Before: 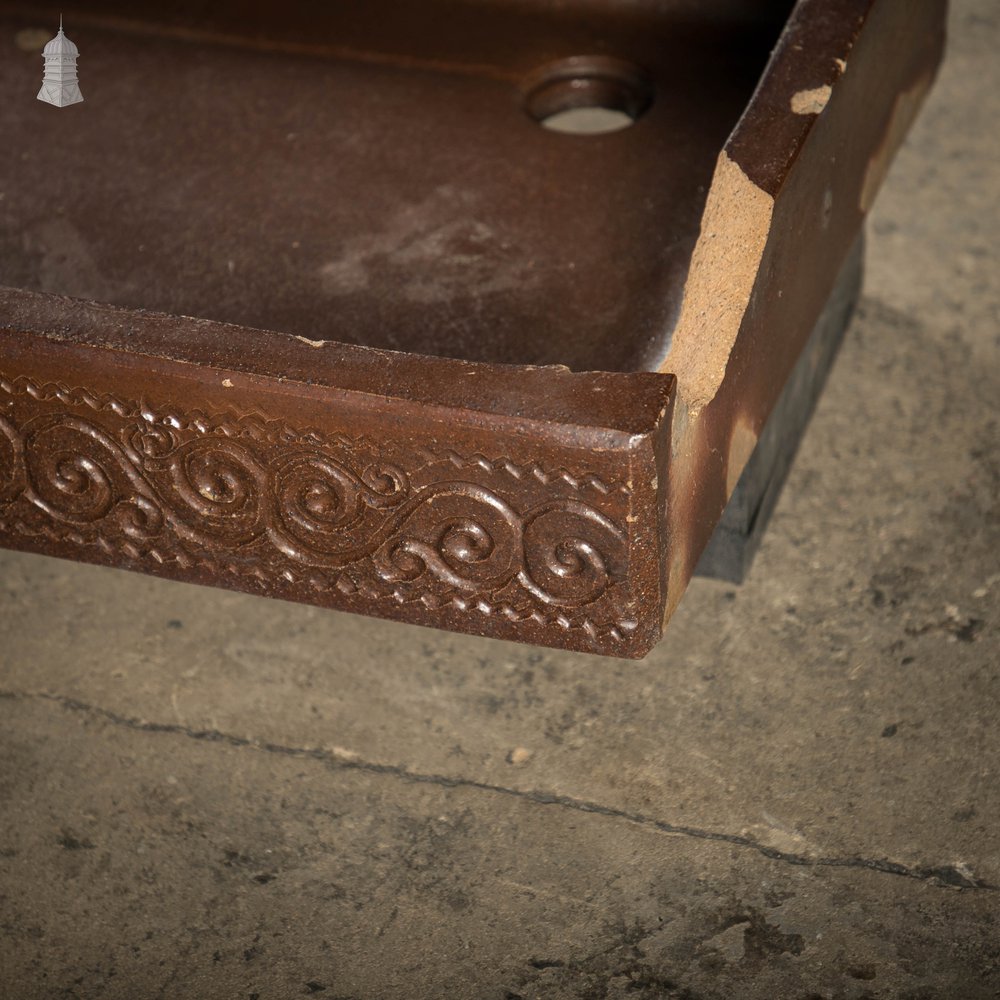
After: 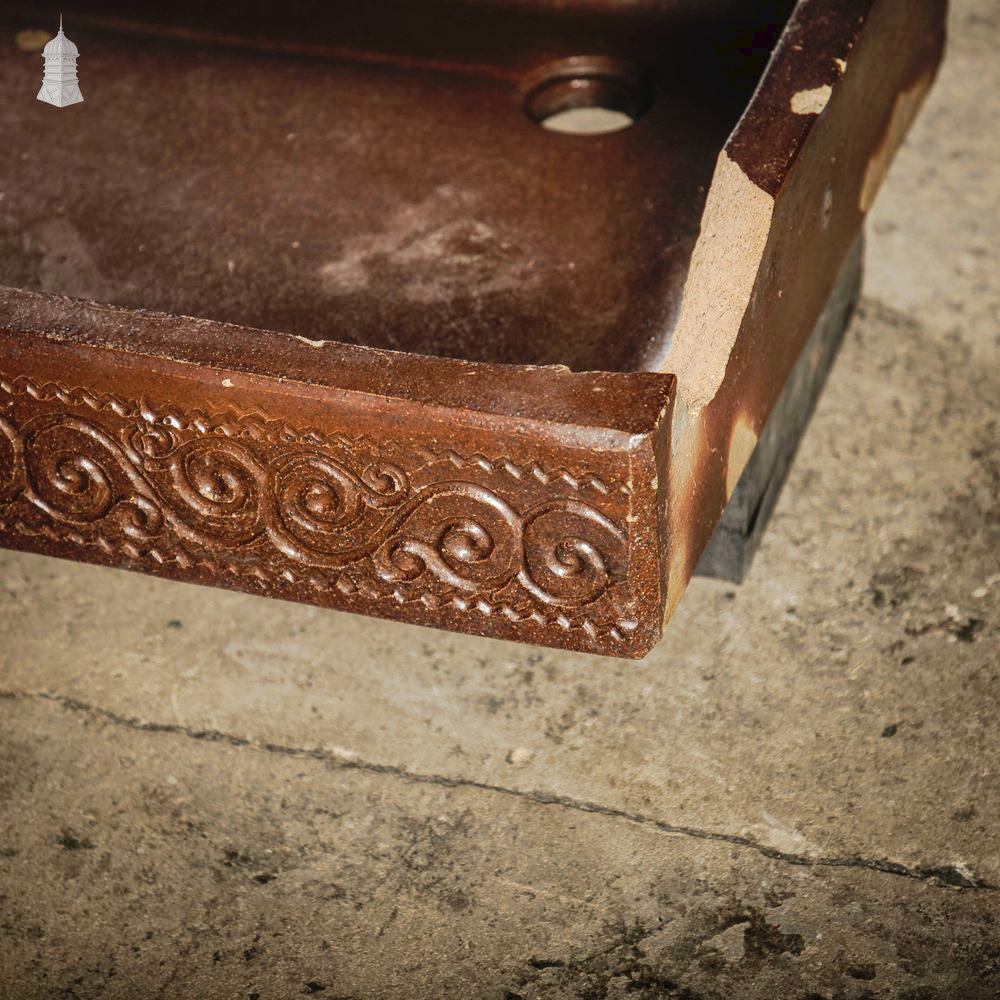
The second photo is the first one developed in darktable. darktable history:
local contrast: on, module defaults
tone curve: curves: ch0 [(0, 0) (0.003, 0.058) (0.011, 0.059) (0.025, 0.061) (0.044, 0.067) (0.069, 0.084) (0.1, 0.102) (0.136, 0.124) (0.177, 0.171) (0.224, 0.246) (0.277, 0.324) (0.335, 0.411) (0.399, 0.509) (0.468, 0.605) (0.543, 0.688) (0.623, 0.738) (0.709, 0.798) (0.801, 0.852) (0.898, 0.911) (1, 1)], preserve colors none
